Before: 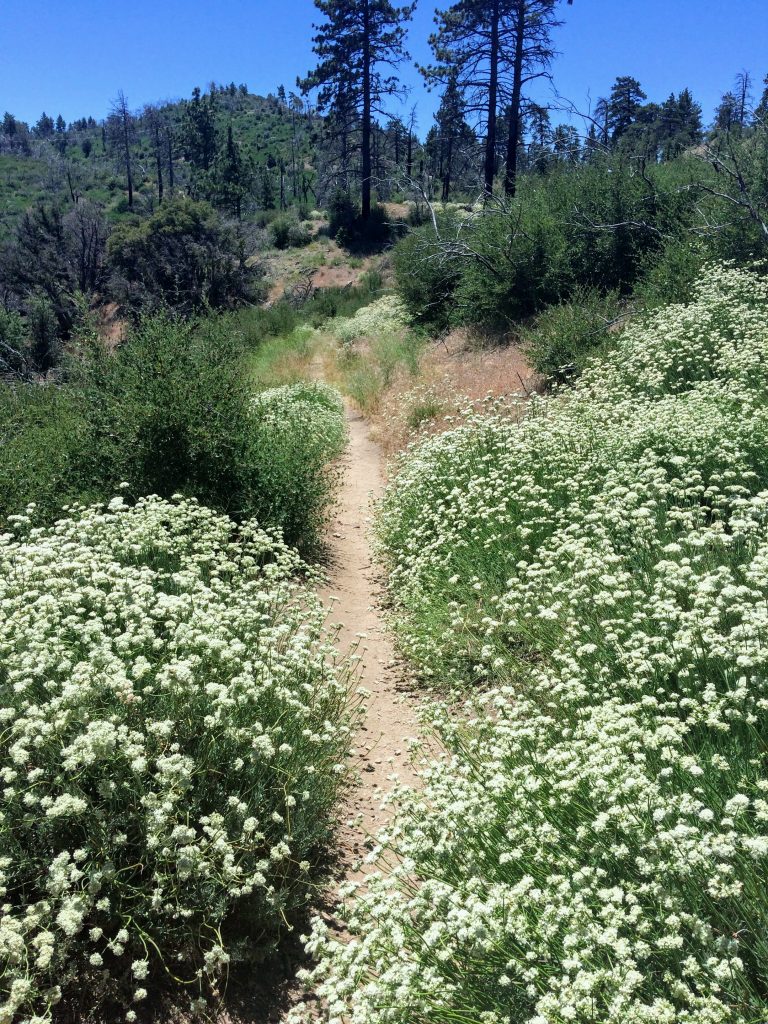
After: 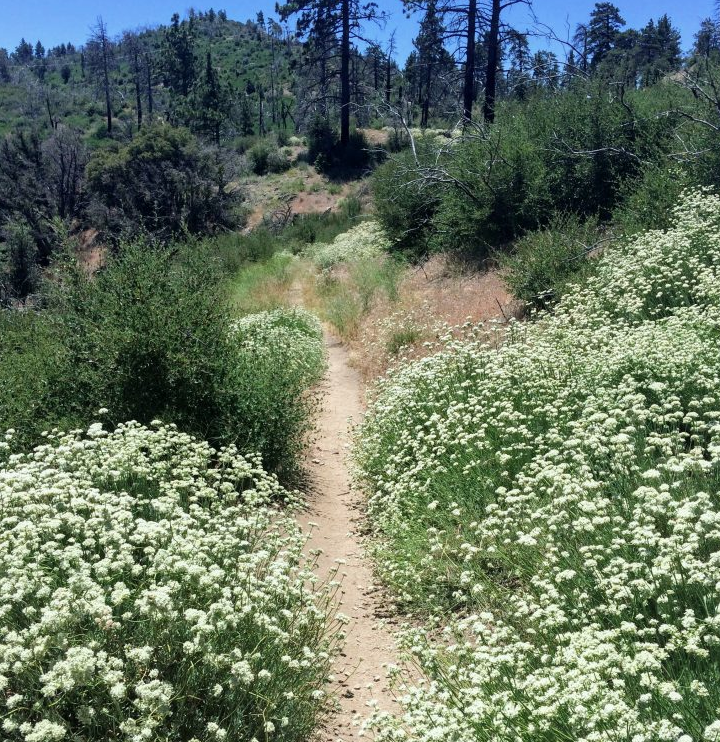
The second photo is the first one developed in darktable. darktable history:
contrast brightness saturation: saturation -0.05
white balance: red 1, blue 1
crop: left 2.737%, top 7.287%, right 3.421%, bottom 20.179%
